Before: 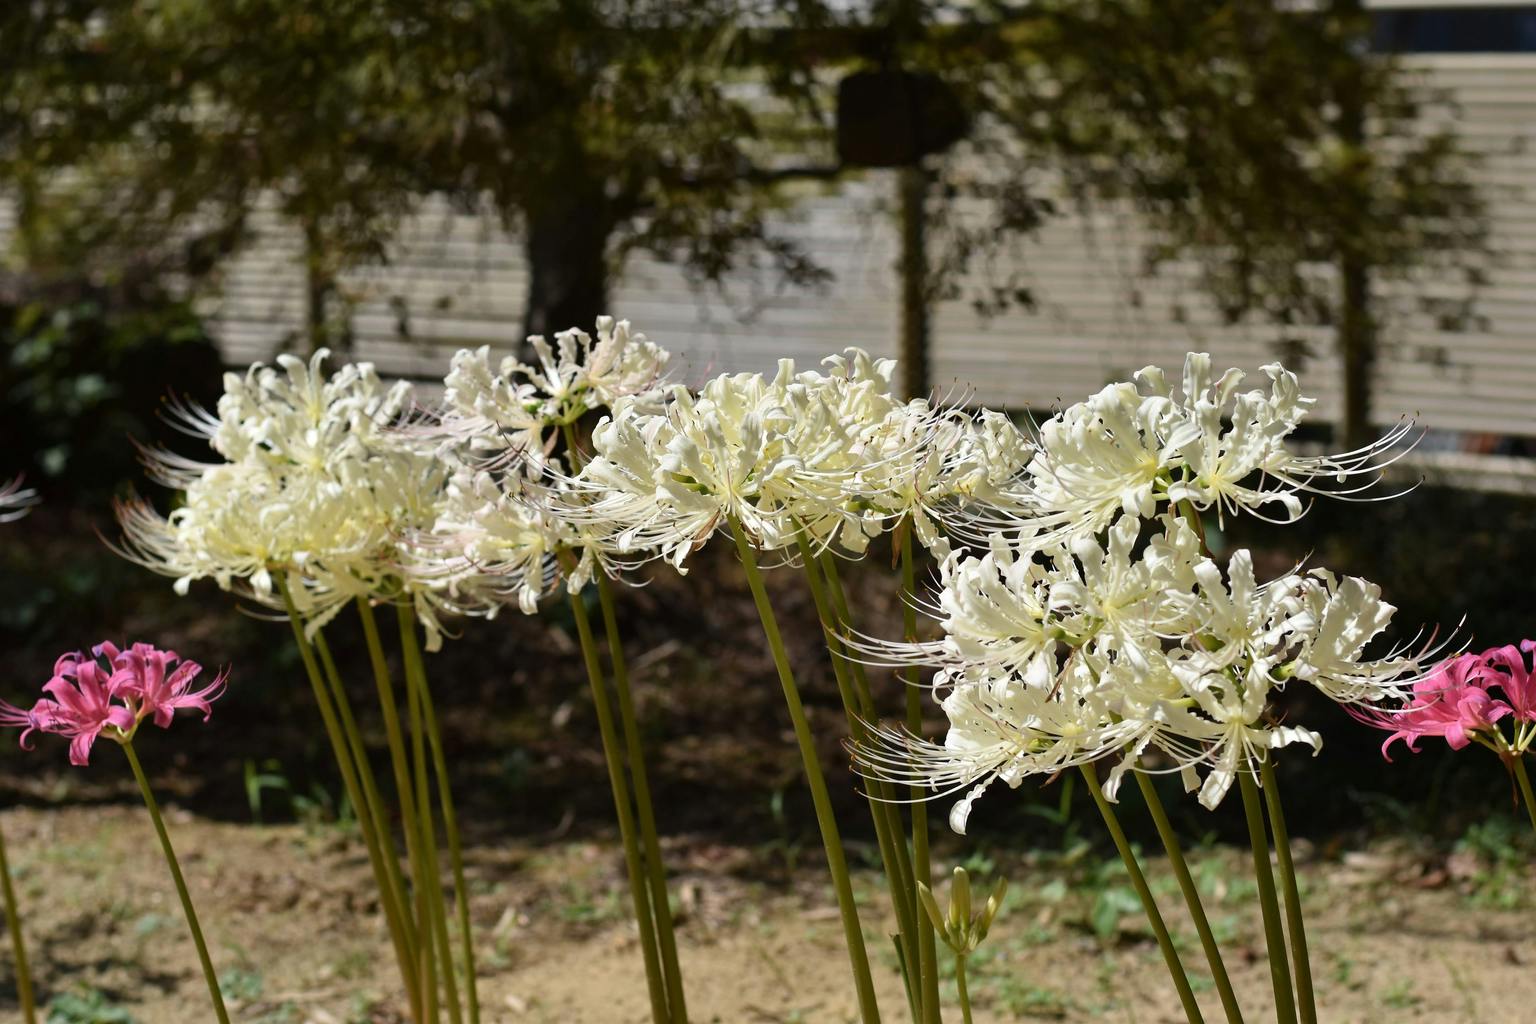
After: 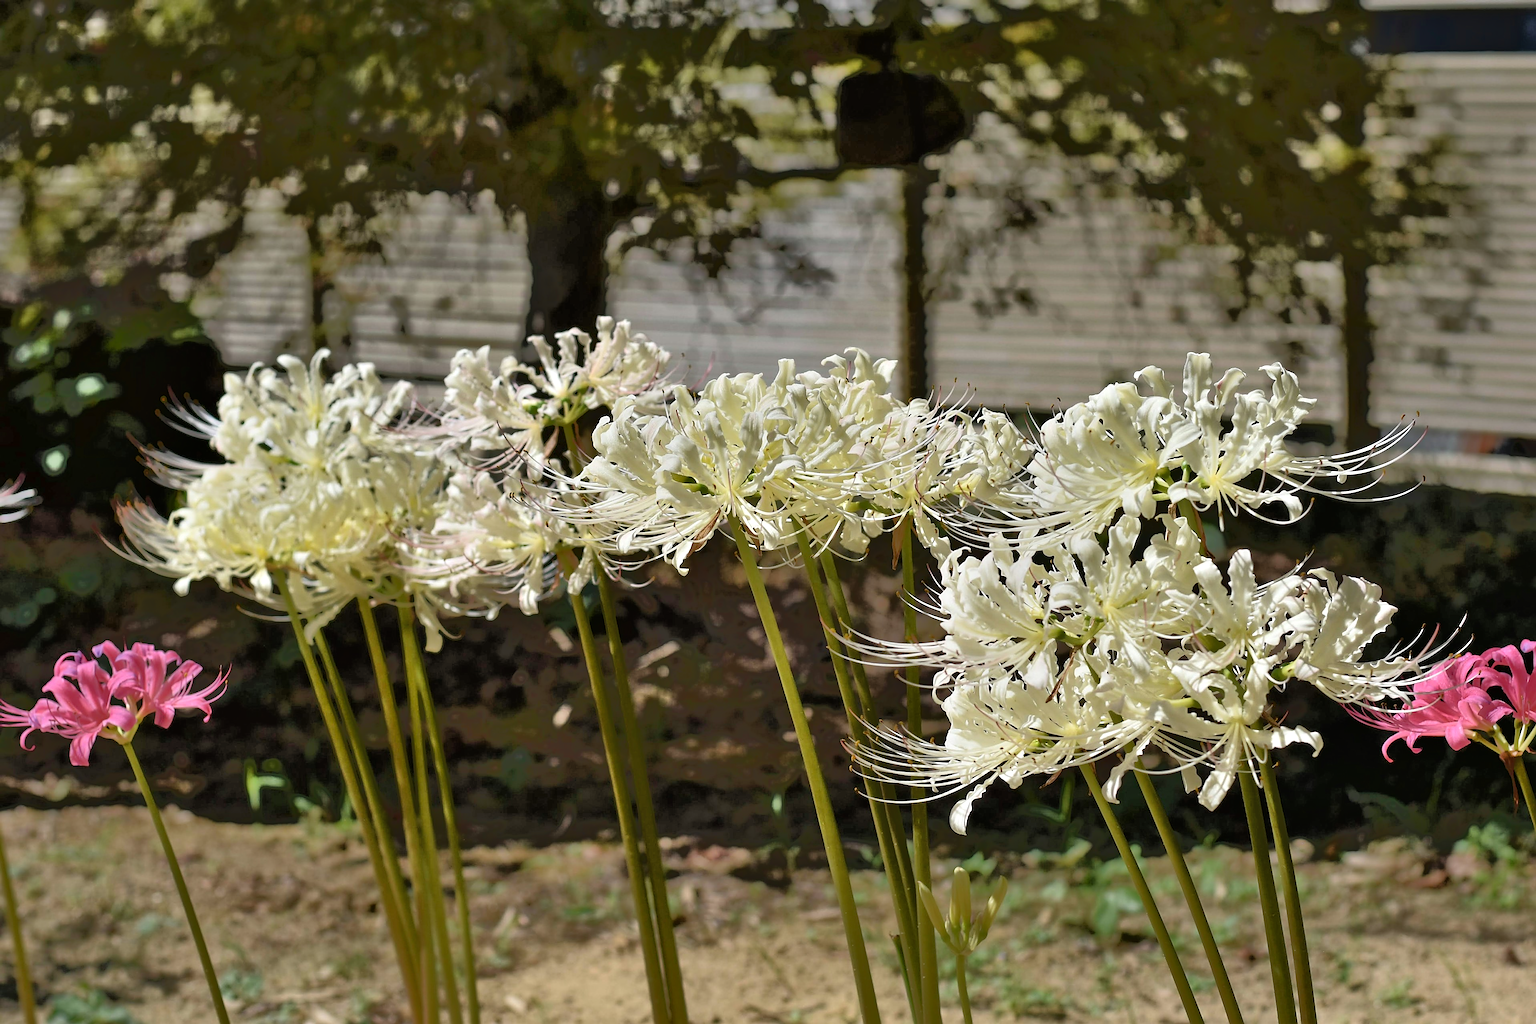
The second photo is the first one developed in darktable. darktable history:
sharpen: on, module defaults
shadows and highlights: highlights color adjustment 41.74%, soften with gaussian
tone equalizer: -7 EV -0.619 EV, -6 EV 1.02 EV, -5 EV -0.447 EV, -4 EV 0.434 EV, -3 EV 0.435 EV, -2 EV 0.167 EV, -1 EV -0.132 EV, +0 EV -0.368 EV
